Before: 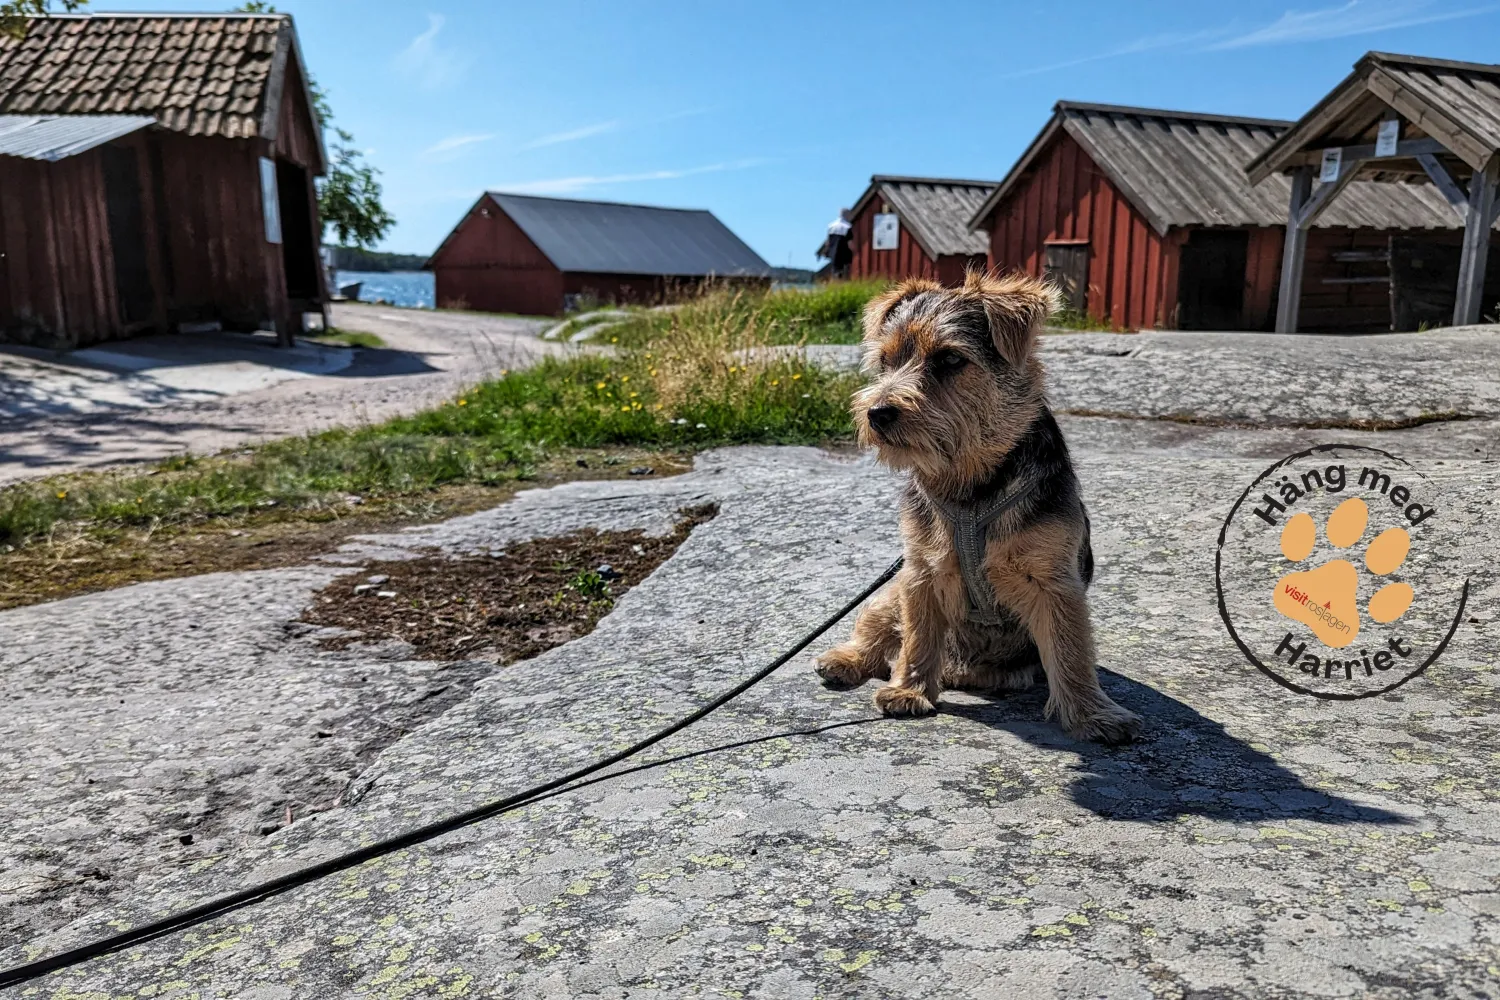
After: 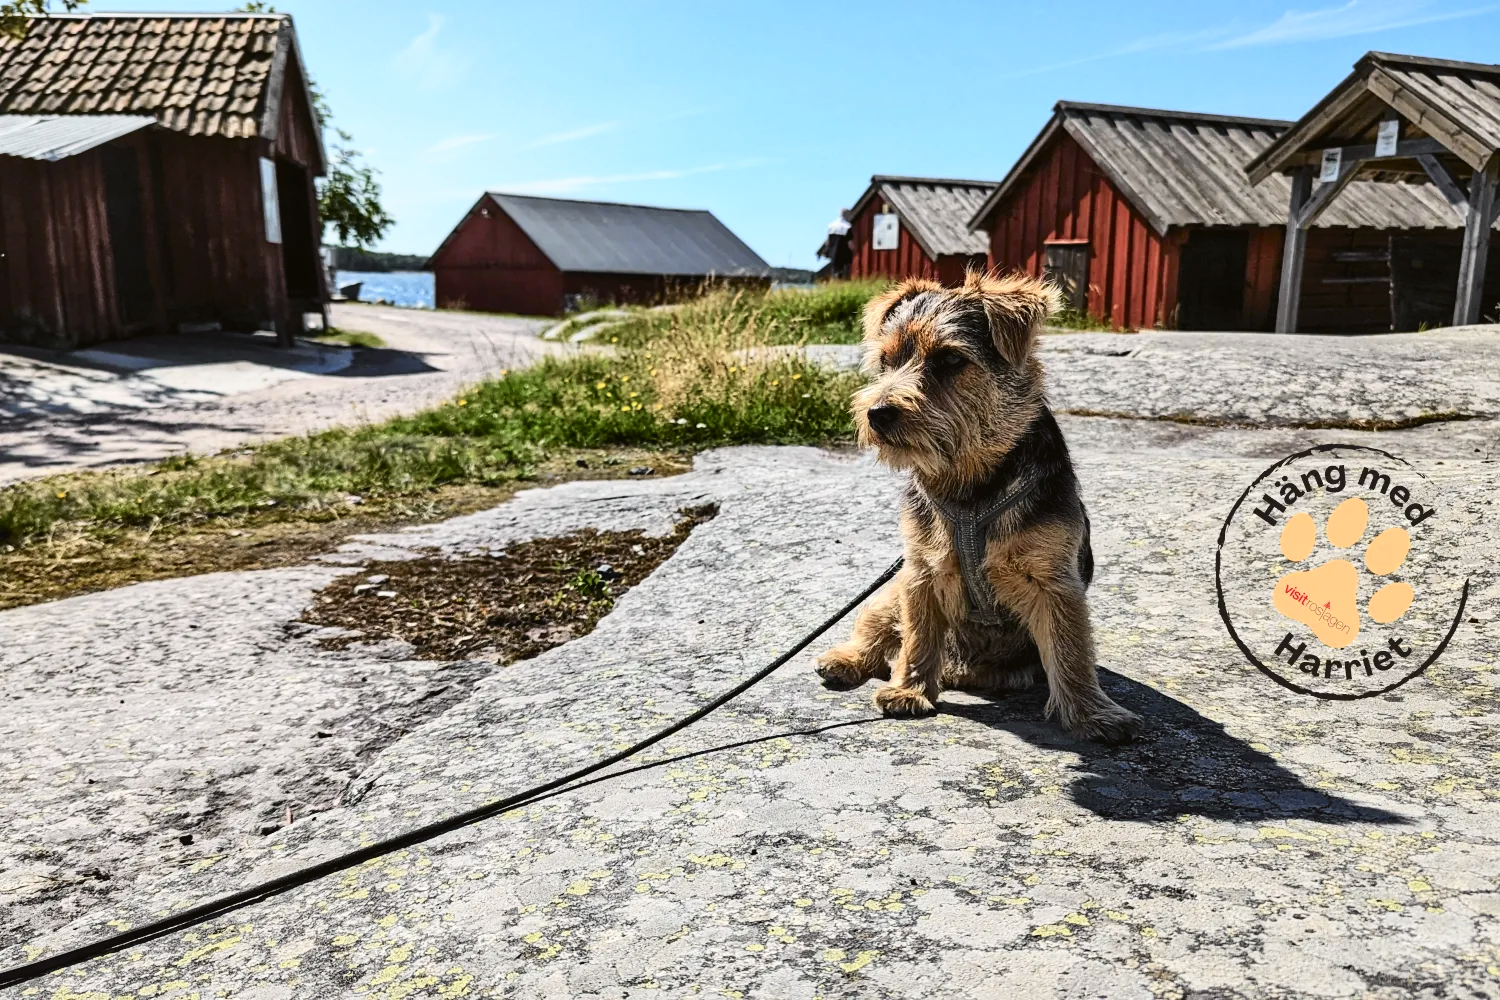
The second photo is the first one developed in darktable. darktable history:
tone curve: curves: ch0 [(0, 0.026) (0.184, 0.172) (0.391, 0.468) (0.446, 0.56) (0.605, 0.758) (0.831, 0.931) (0.992, 1)]; ch1 [(0, 0) (0.437, 0.447) (0.501, 0.502) (0.538, 0.539) (0.574, 0.589) (0.617, 0.64) (0.699, 0.749) (0.859, 0.919) (1, 1)]; ch2 [(0, 0) (0.33, 0.301) (0.421, 0.443) (0.447, 0.482) (0.499, 0.509) (0.538, 0.564) (0.585, 0.615) (0.664, 0.664) (1, 1)], color space Lab, independent channels, preserve colors none
